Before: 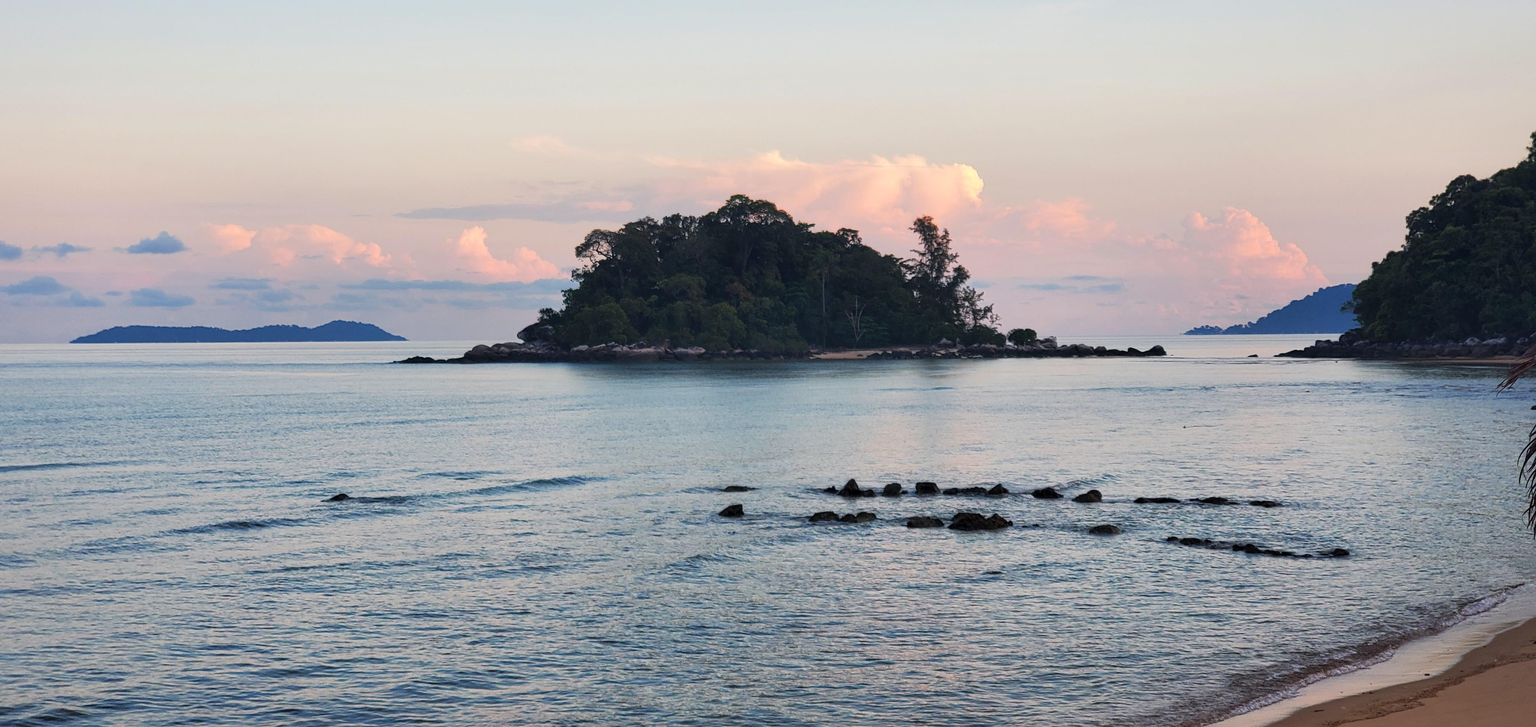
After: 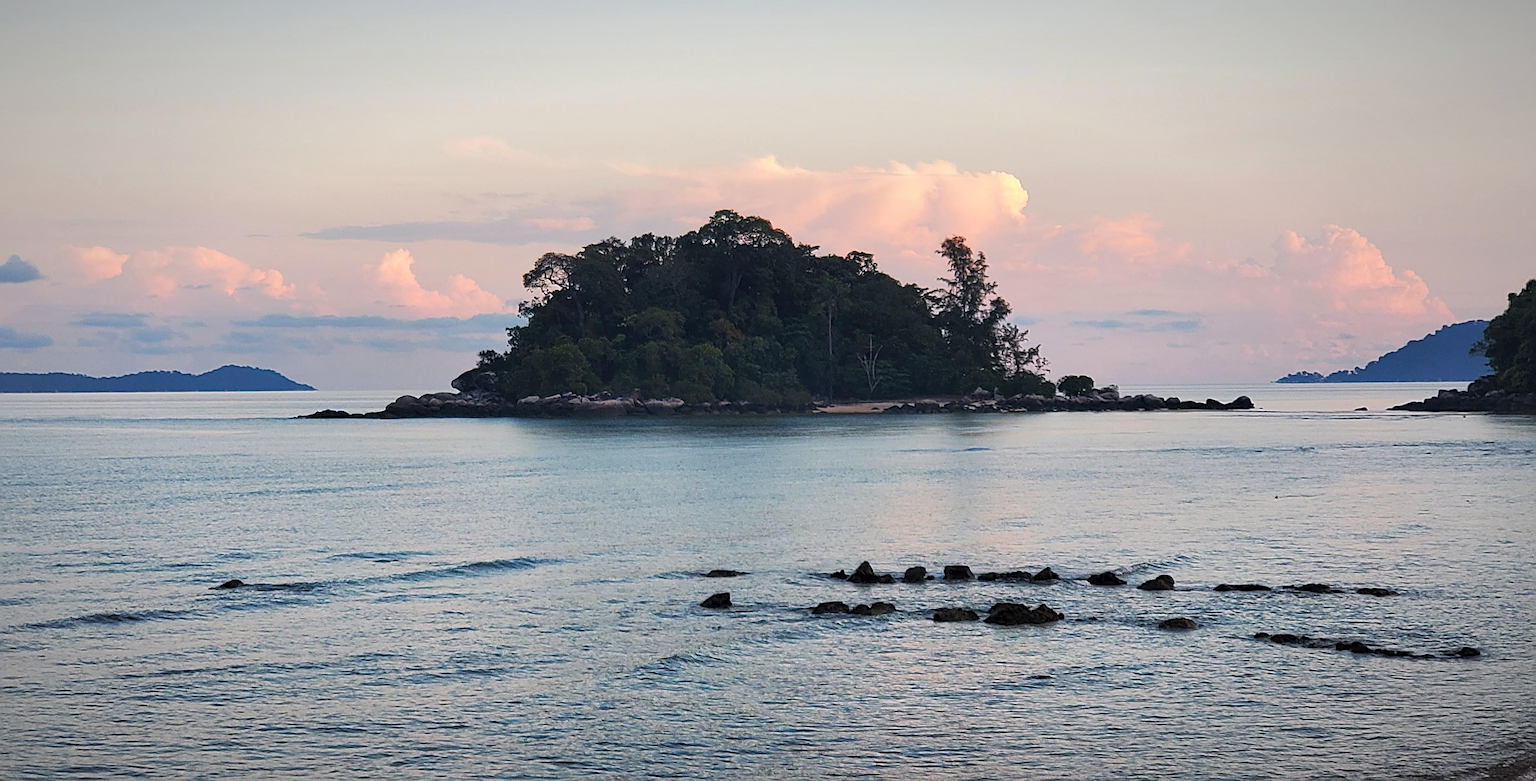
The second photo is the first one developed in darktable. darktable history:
sharpen: radius 2.676, amount 0.669
crop: left 9.929%, top 3.475%, right 9.188%, bottom 9.529%
vignetting: fall-off radius 70%, automatic ratio true
